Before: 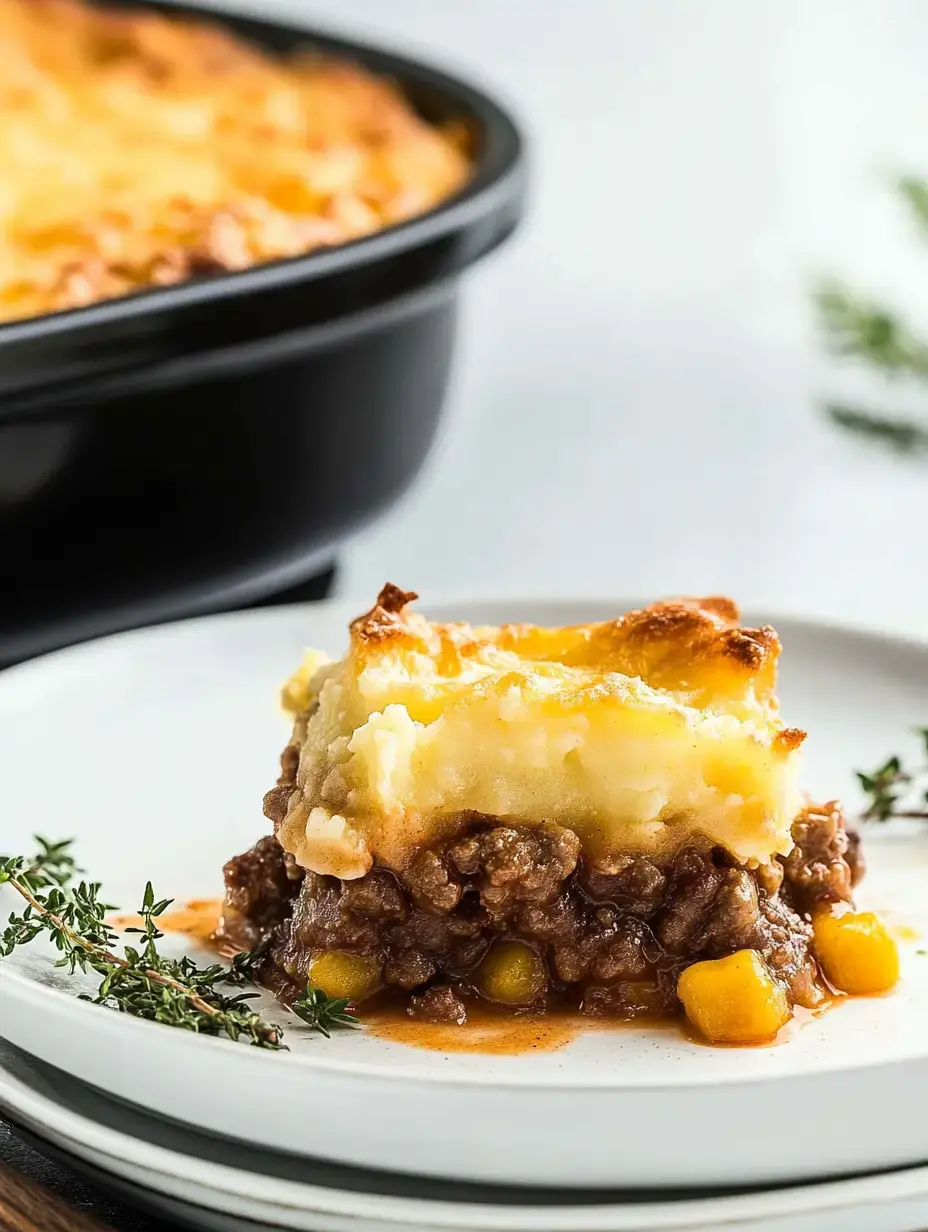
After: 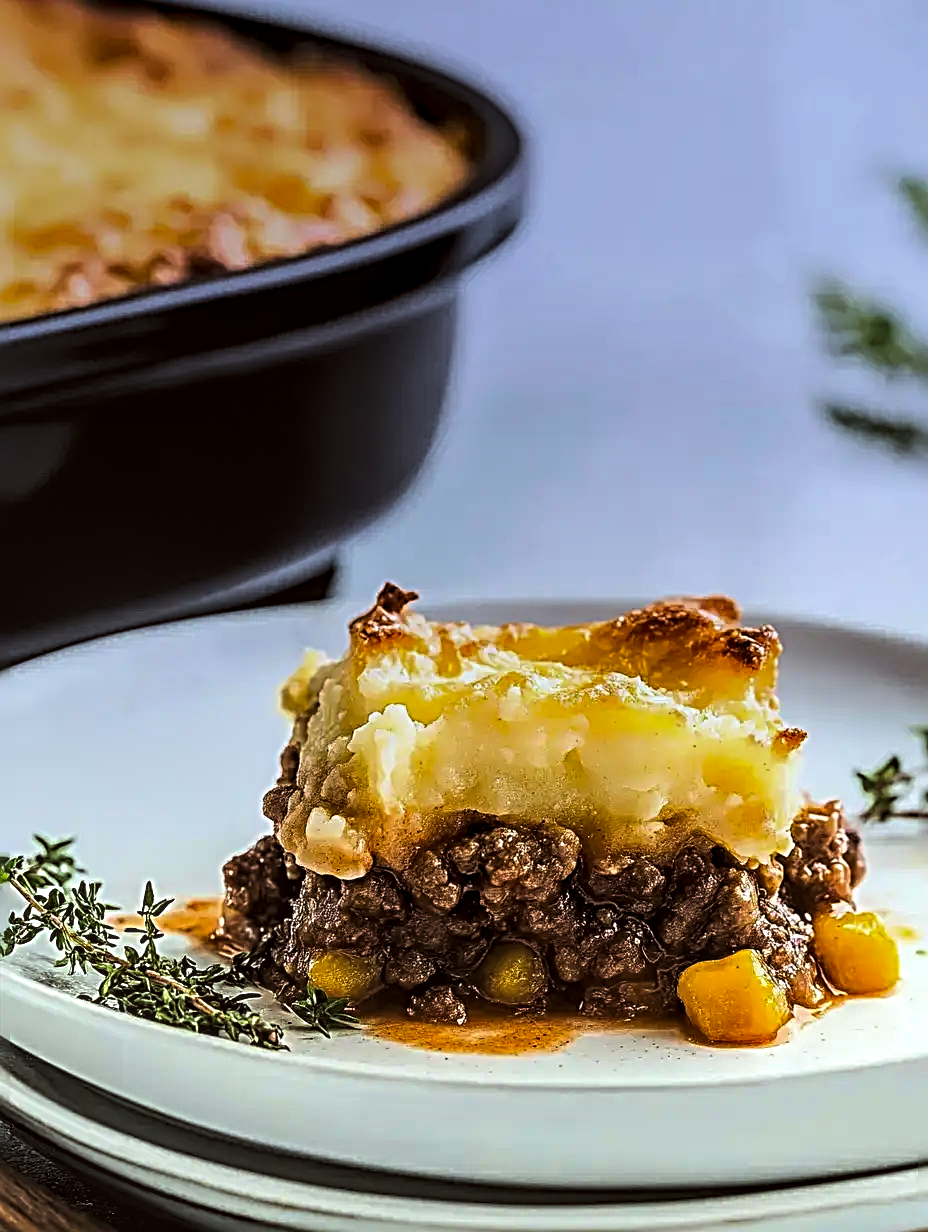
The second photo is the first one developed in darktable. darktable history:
contrast brightness saturation: contrast -0.19, saturation 0.19
exposure: exposure 0.258 EV, compensate highlight preservation false
sharpen: radius 3.69, amount 0.928
local contrast: detail 130%
graduated density: hue 238.83°, saturation 50%
color correction: highlights a* -2.73, highlights b* -2.09, shadows a* 2.41, shadows b* 2.73
velvia: on, module defaults
levels: levels [0.101, 0.578, 0.953]
